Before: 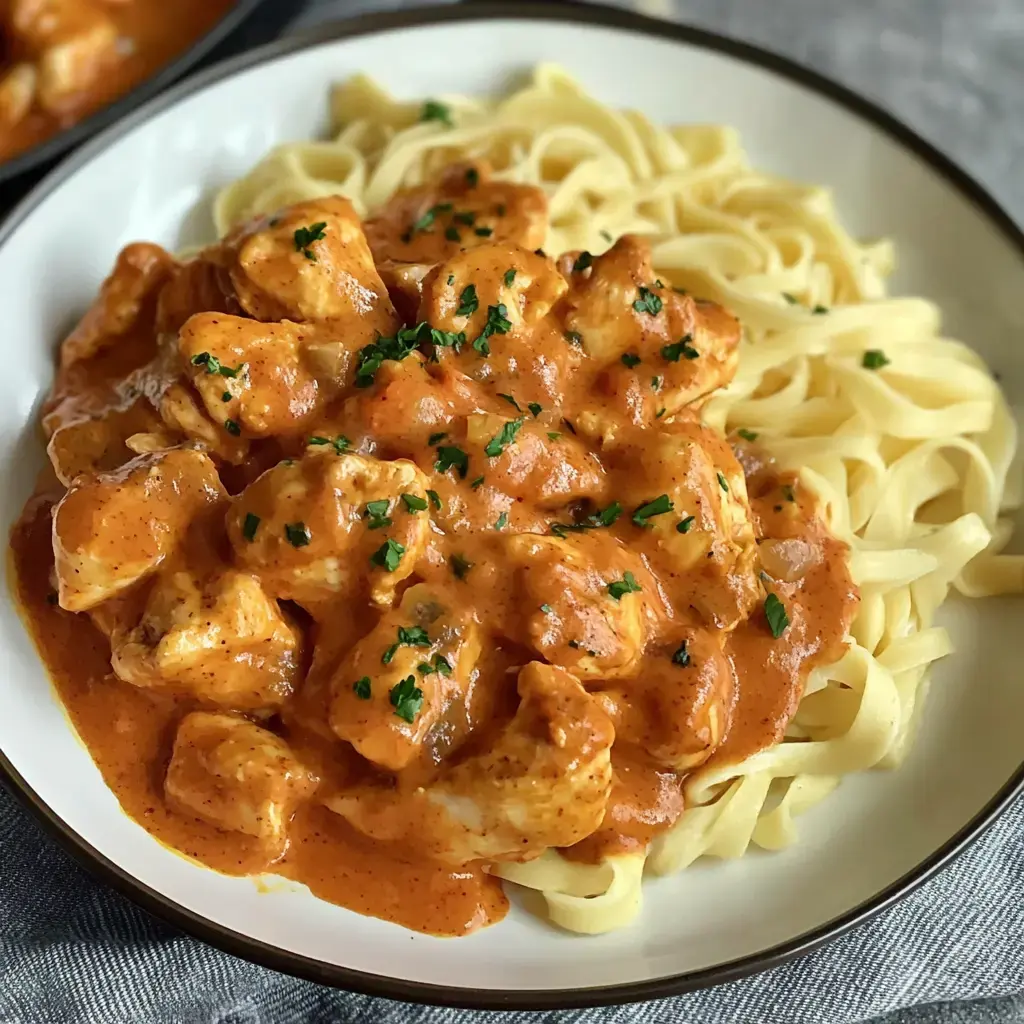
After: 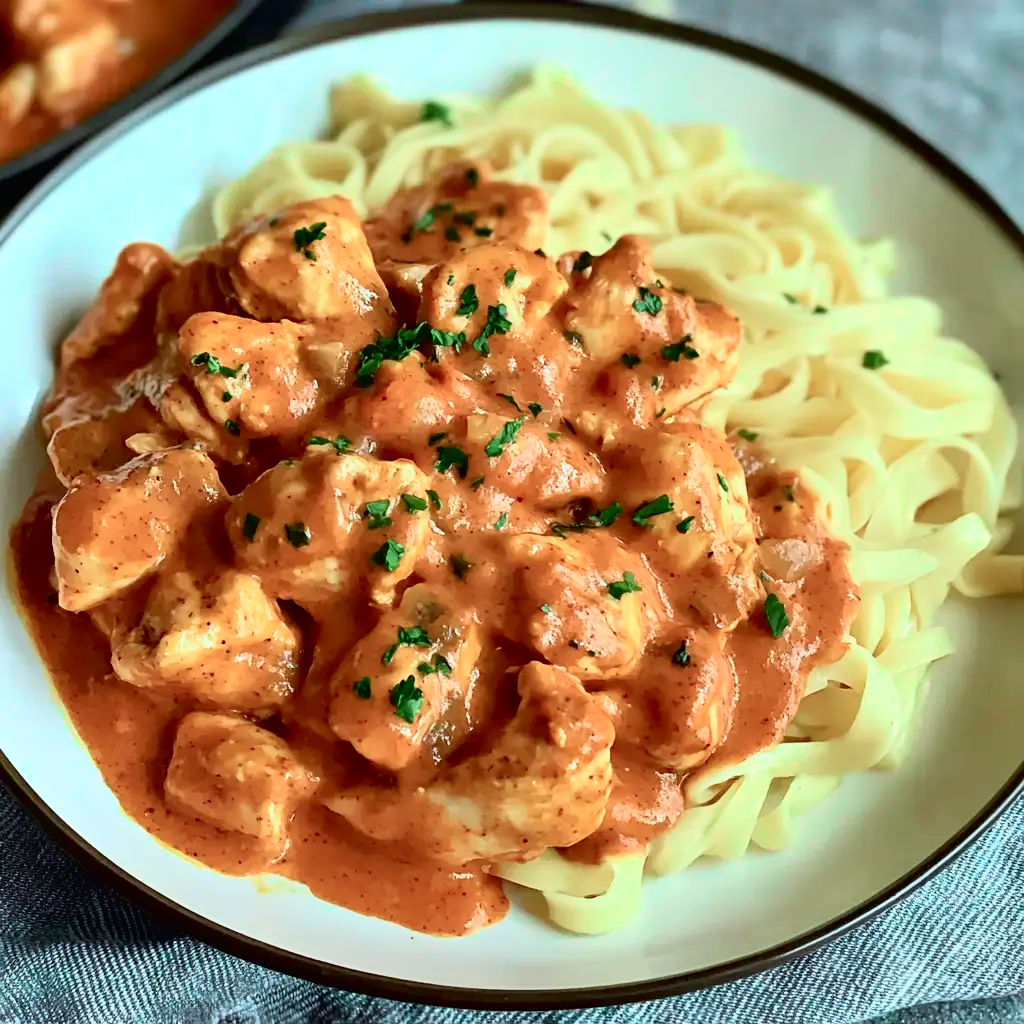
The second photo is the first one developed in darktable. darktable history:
color correction: highlights a* -10.11, highlights b* -10.04
tone curve: curves: ch0 [(0, 0.013) (0.054, 0.018) (0.205, 0.191) (0.289, 0.292) (0.39, 0.424) (0.493, 0.551) (0.647, 0.752) (0.796, 0.887) (1, 0.998)]; ch1 [(0, 0) (0.371, 0.339) (0.477, 0.452) (0.494, 0.495) (0.501, 0.501) (0.51, 0.516) (0.54, 0.557) (0.572, 0.605) (0.66, 0.701) (0.783, 0.804) (1, 1)]; ch2 [(0, 0) (0.32, 0.281) (0.403, 0.399) (0.441, 0.428) (0.47, 0.469) (0.498, 0.496) (0.524, 0.543) (0.551, 0.579) (0.633, 0.665) (0.7, 0.711) (1, 1)], color space Lab, independent channels, preserve colors none
